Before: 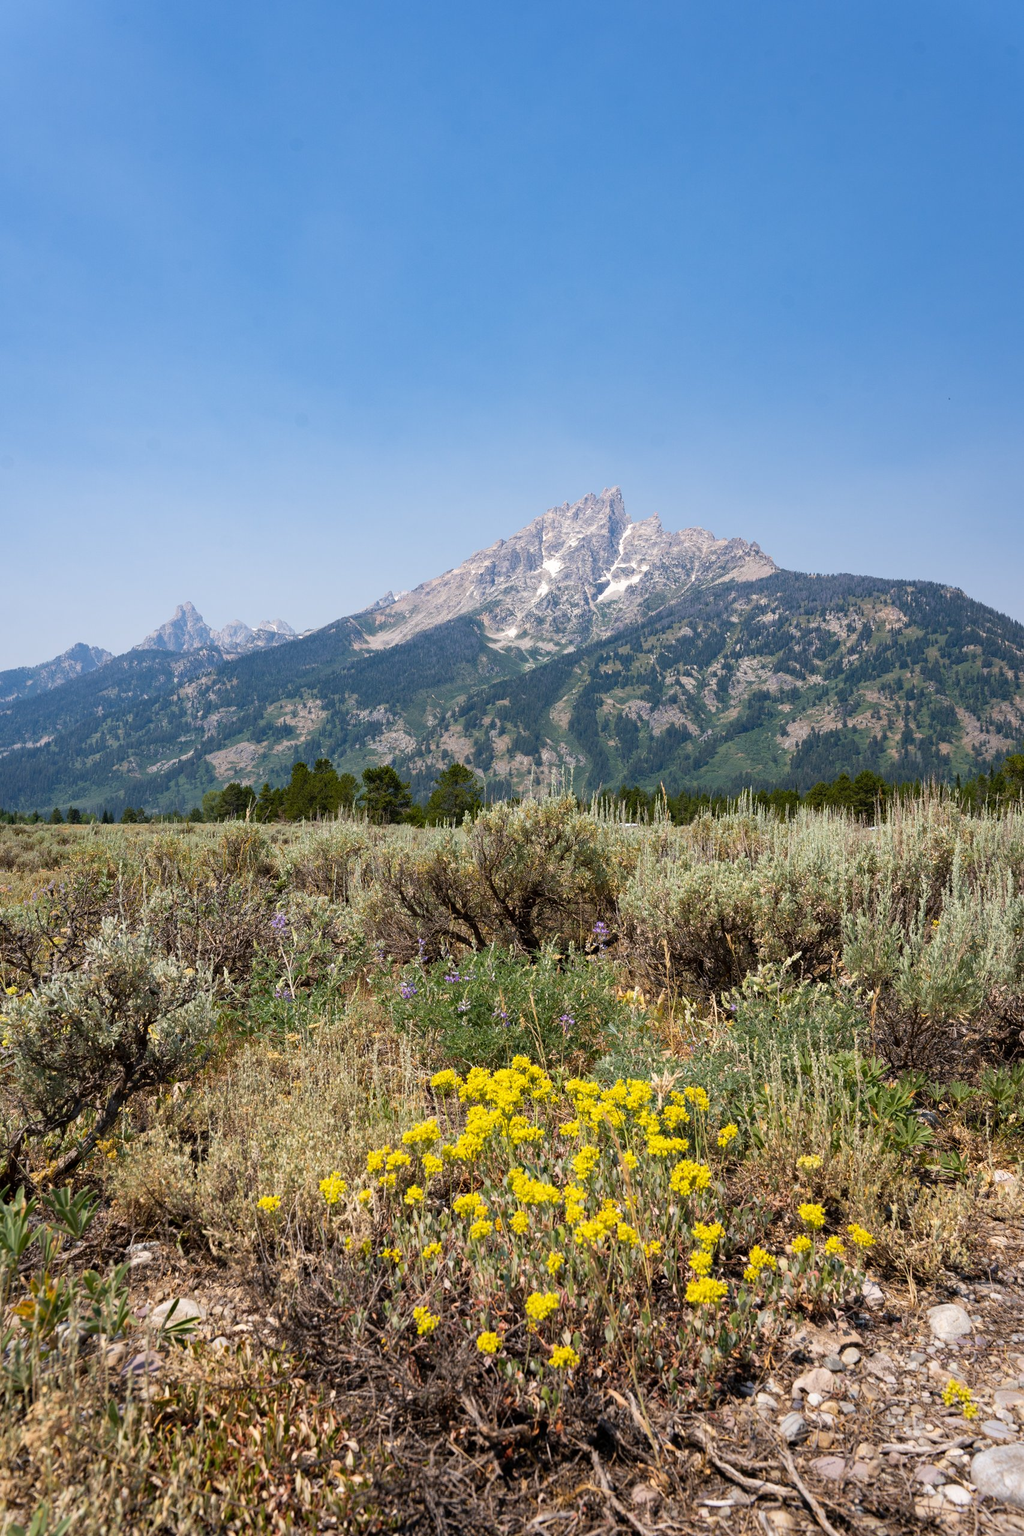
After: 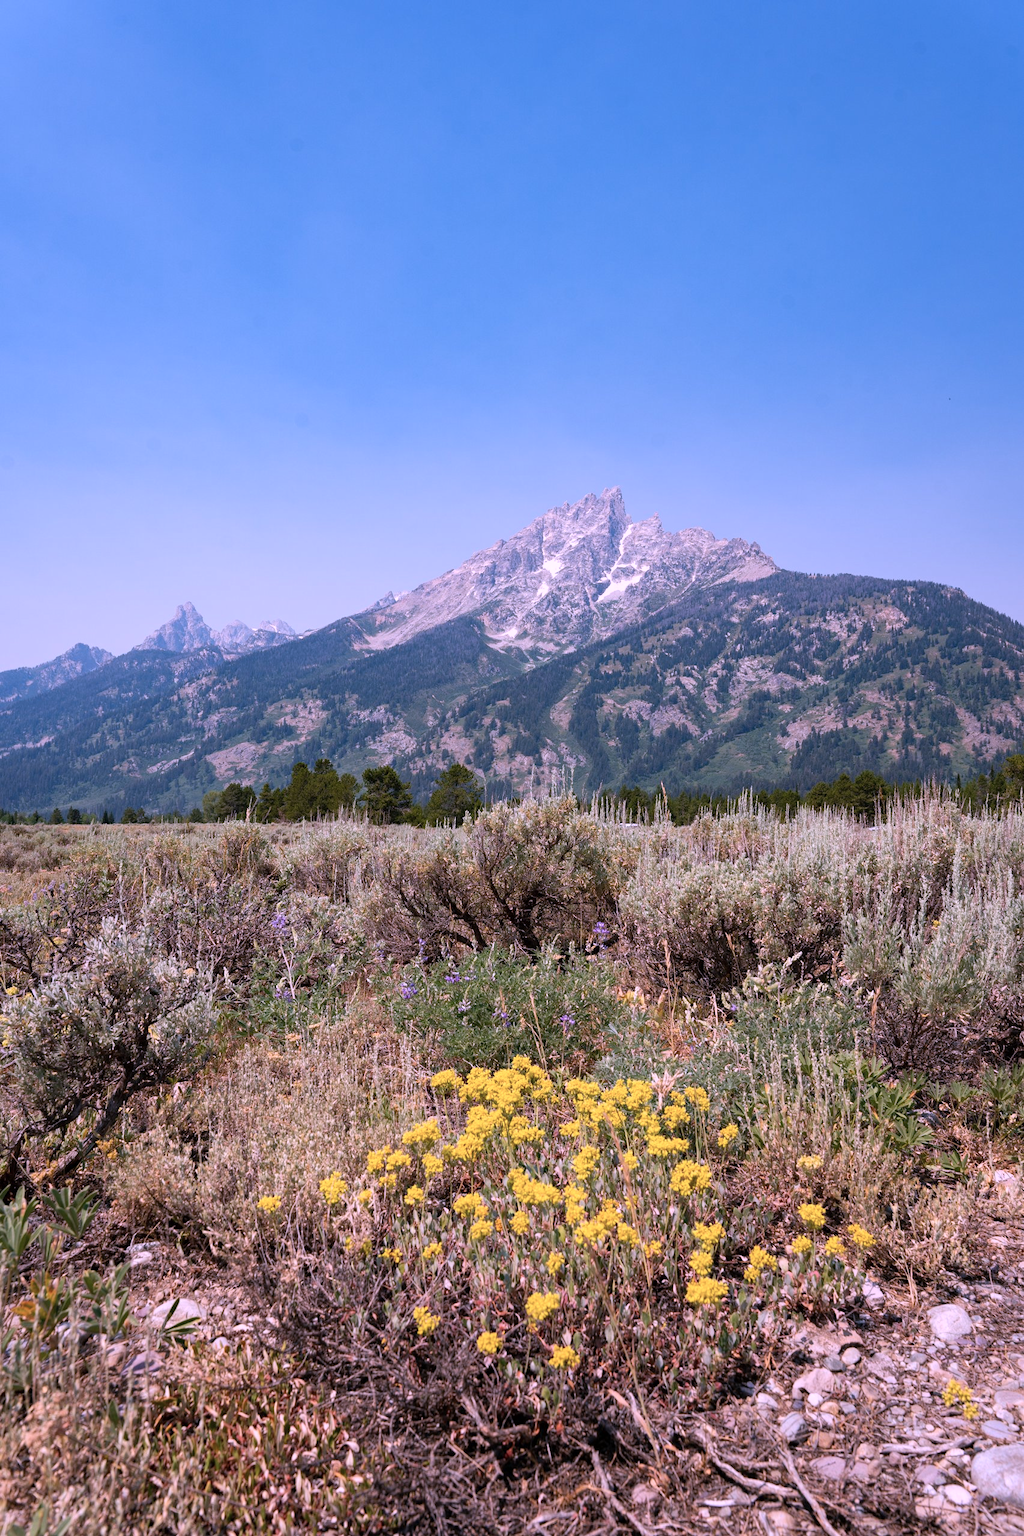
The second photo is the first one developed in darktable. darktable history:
color correction: highlights a* 15.15, highlights b* -24.78
